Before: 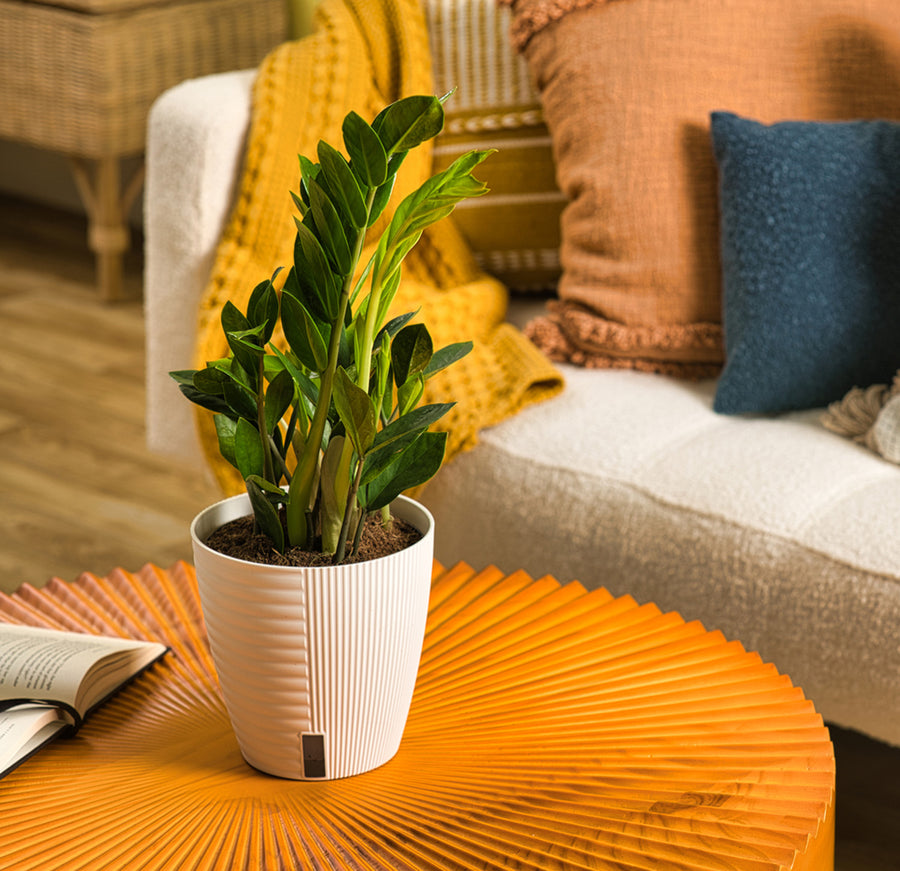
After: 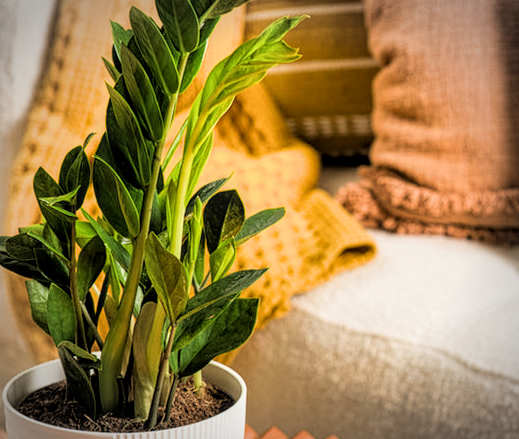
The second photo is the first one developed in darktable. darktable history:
filmic rgb: black relative exposure -7.73 EV, white relative exposure 4.43 EV, threshold 2.94 EV, hardness 3.76, latitude 49.35%, contrast 1.101, enable highlight reconstruction true
tone equalizer: on, module defaults
exposure: exposure 0.651 EV, compensate highlight preservation false
crop: left 20.909%, top 15.424%, right 21.421%, bottom 34.061%
local contrast: on, module defaults
vignetting: automatic ratio true
